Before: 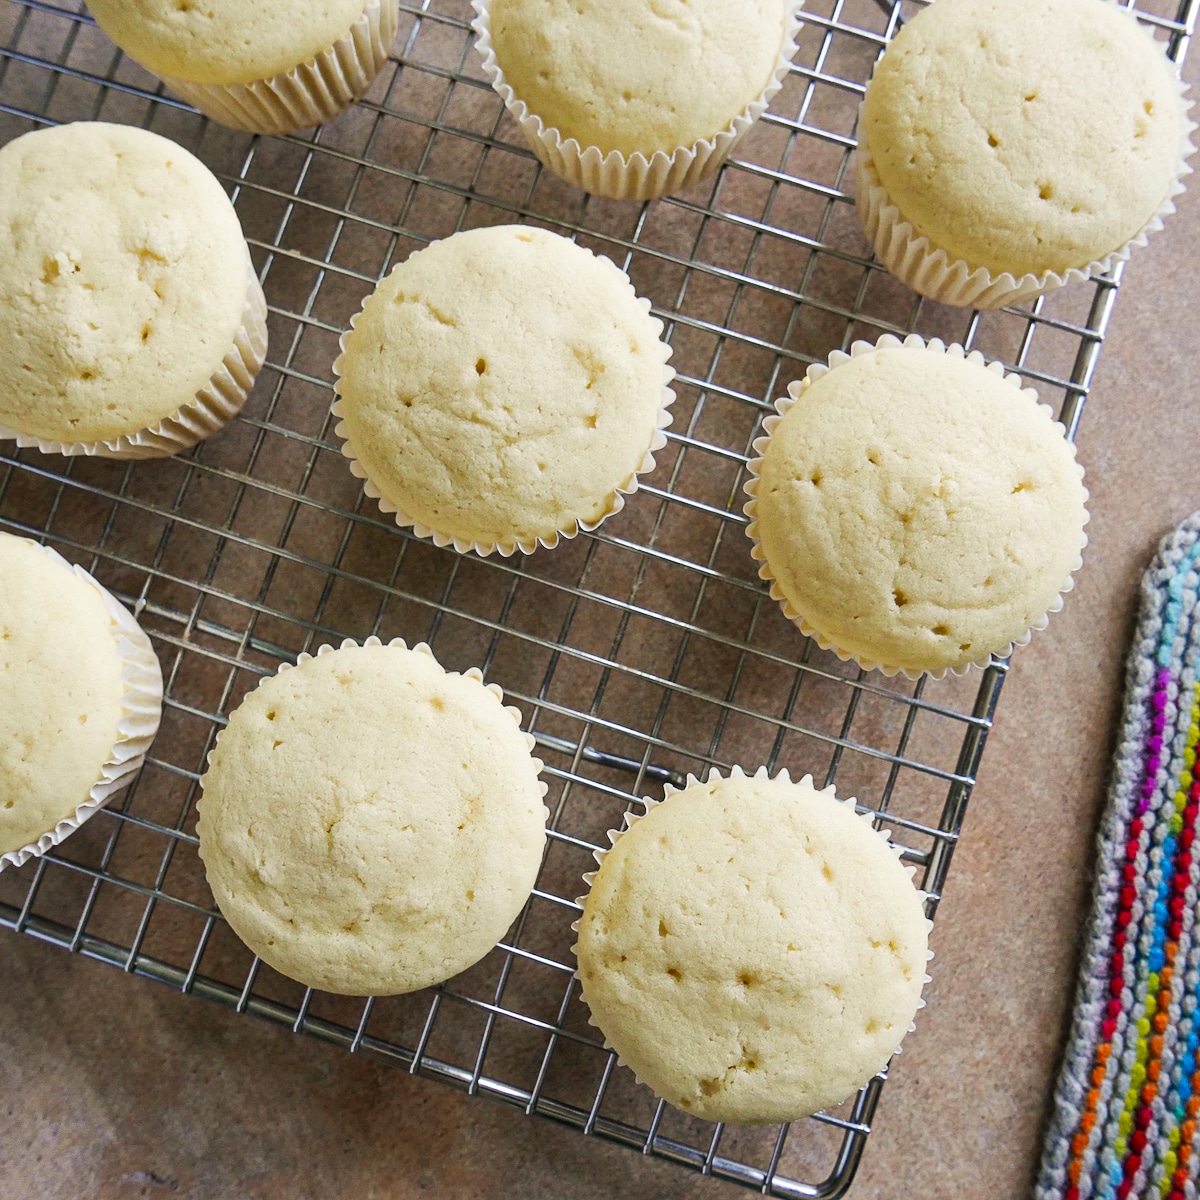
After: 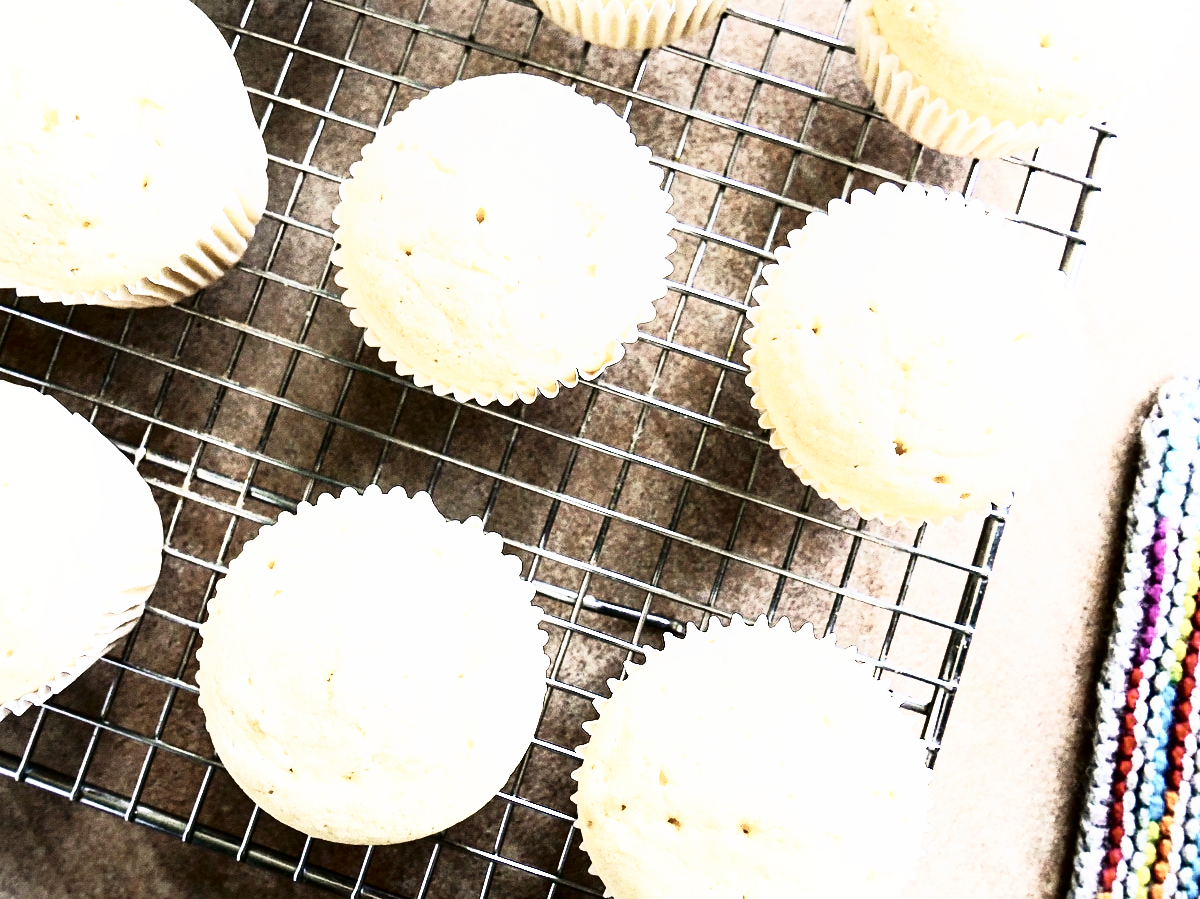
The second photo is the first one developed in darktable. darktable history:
contrast brightness saturation: contrast 0.104, saturation -0.37
crop and rotate: top 12.614%, bottom 12.438%
tone equalizer: -8 EV -0.723 EV, -7 EV -0.673 EV, -6 EV -0.567 EV, -5 EV -0.389 EV, -3 EV 0.371 EV, -2 EV 0.6 EV, -1 EV 0.694 EV, +0 EV 0.745 EV, edges refinement/feathering 500, mask exposure compensation -1.57 EV, preserve details guided filter
base curve: curves: ch0 [(0, 0) (0.007, 0.004) (0.027, 0.03) (0.046, 0.07) (0.207, 0.54) (0.442, 0.872) (0.673, 0.972) (1, 1)], exposure shift 0.568, preserve colors none
shadows and highlights: shadows -62.41, white point adjustment -5.04, highlights 59.89
